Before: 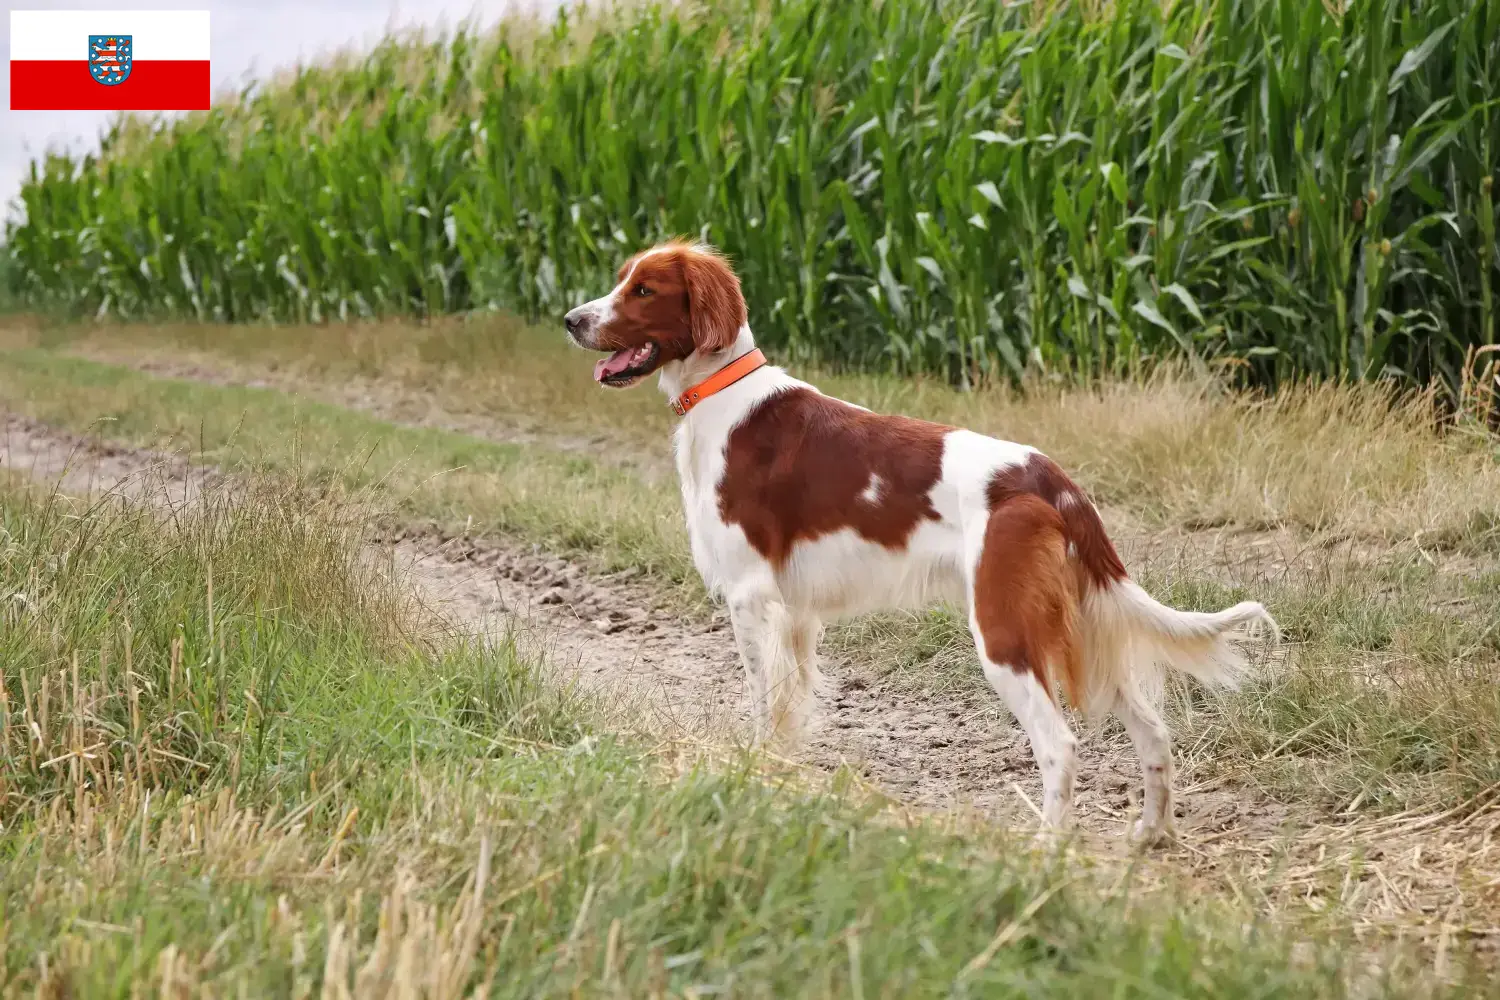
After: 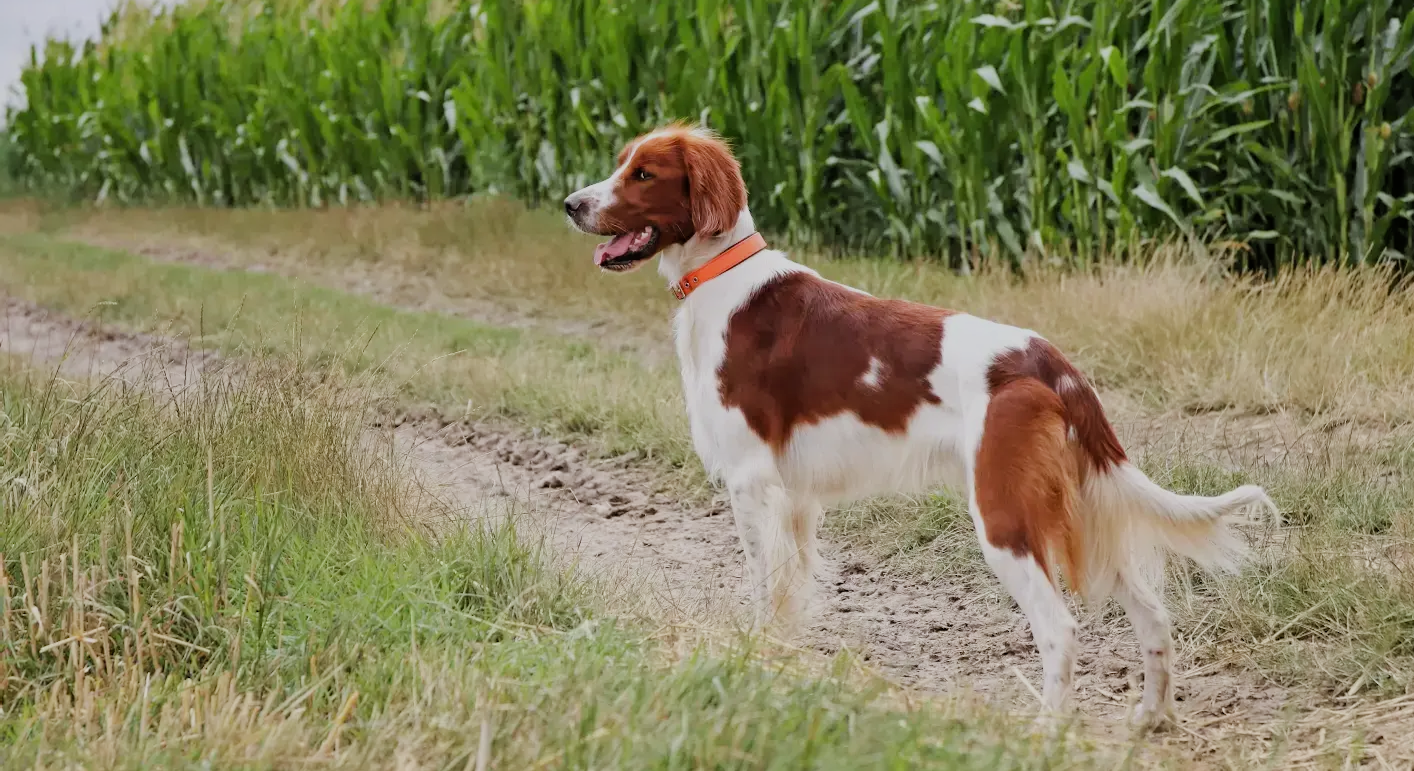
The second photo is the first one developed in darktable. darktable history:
crop and rotate: angle 0.03°, top 11.643%, right 5.651%, bottom 11.189%
filmic rgb: black relative exposure -7.65 EV, white relative exposure 4.56 EV, hardness 3.61
white balance: red 0.982, blue 1.018
